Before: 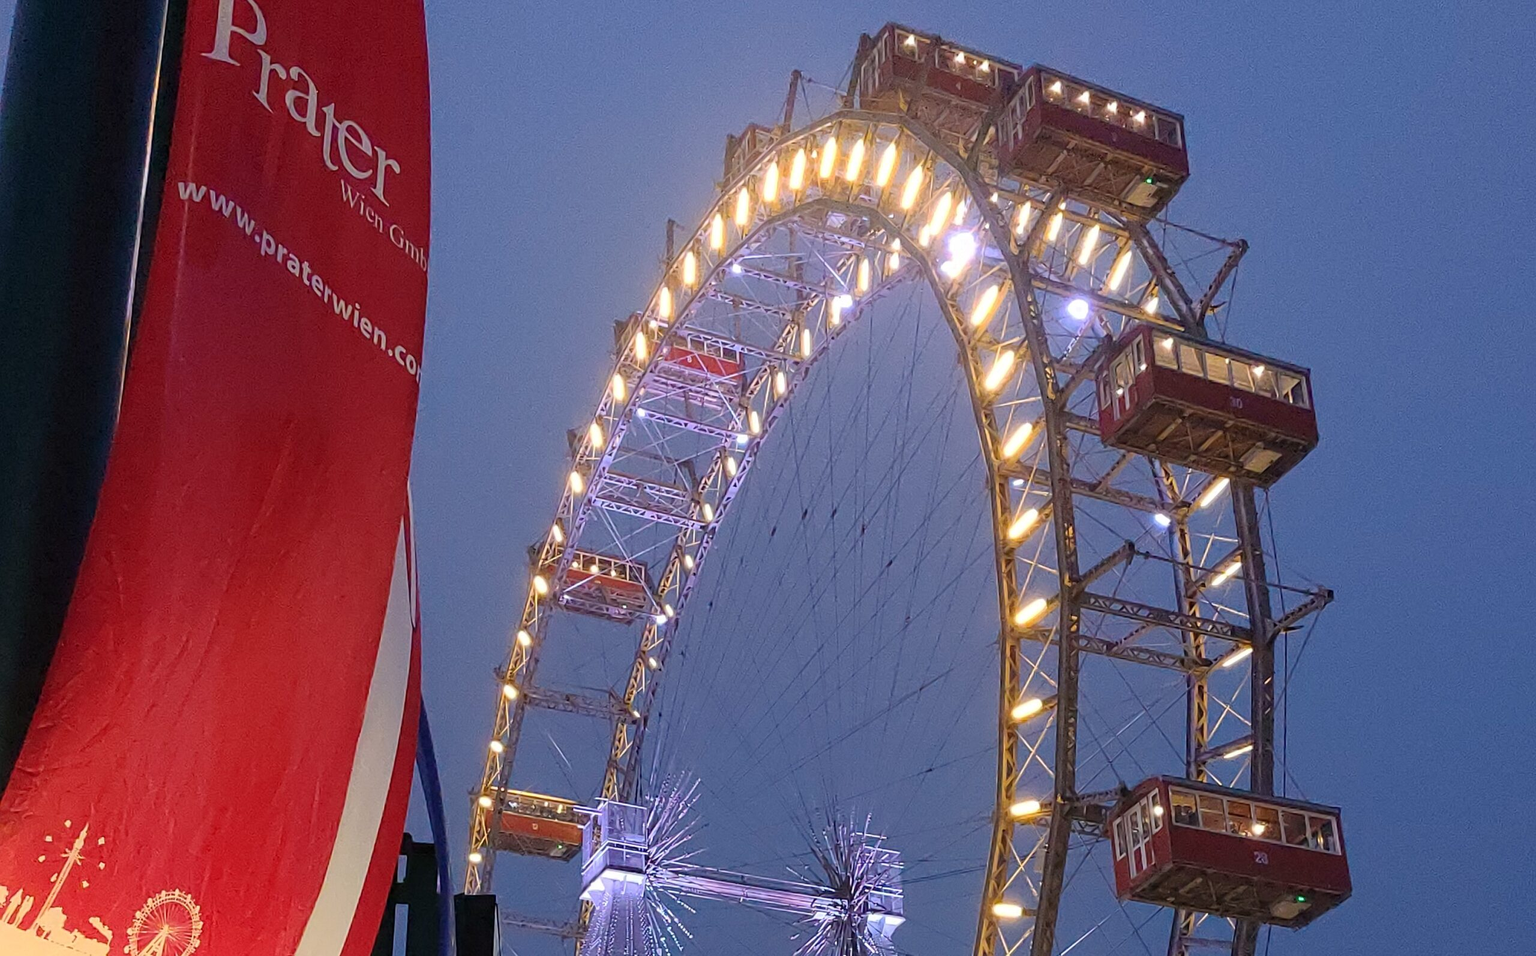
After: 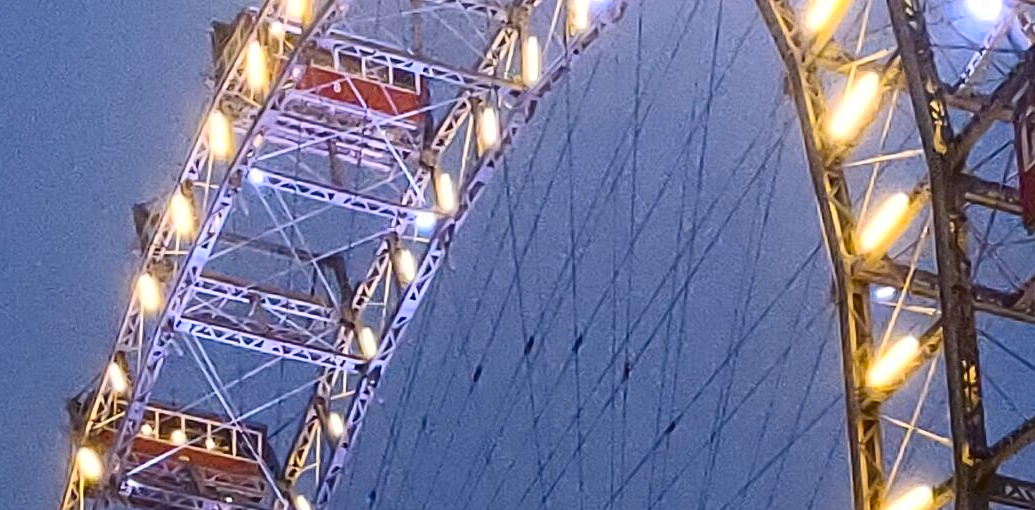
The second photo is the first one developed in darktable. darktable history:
crop: left 31.751%, top 32.172%, right 27.8%, bottom 35.83%
contrast brightness saturation: contrast 0.28
color contrast: green-magenta contrast 0.85, blue-yellow contrast 1.25, unbound 0
